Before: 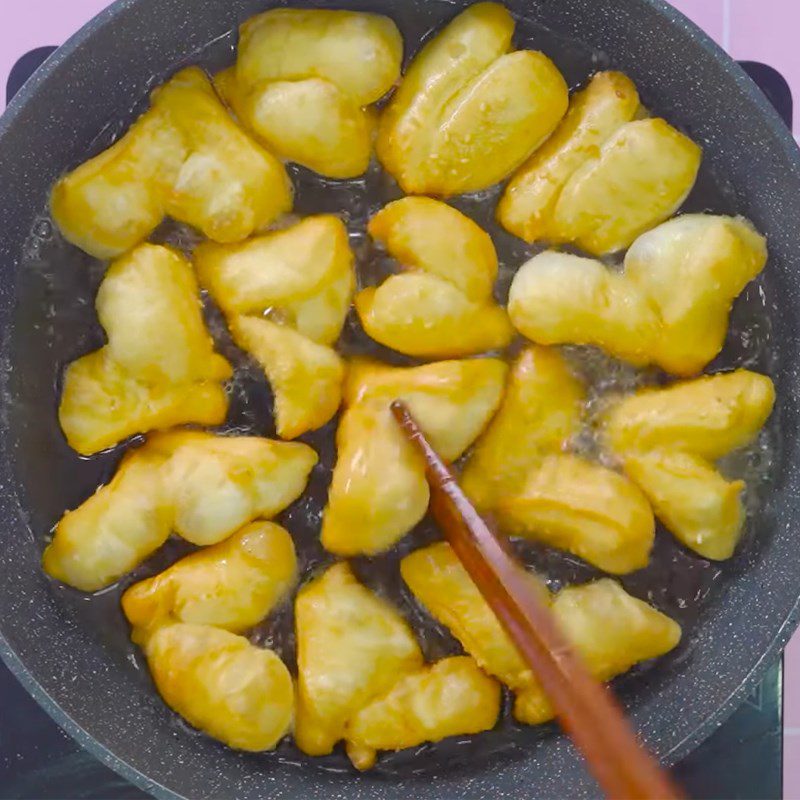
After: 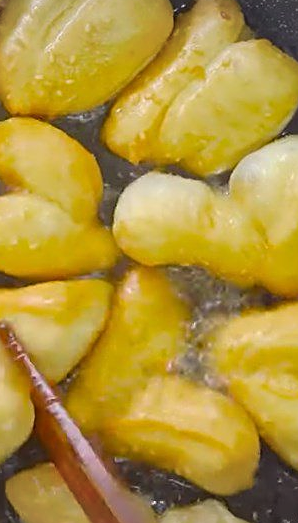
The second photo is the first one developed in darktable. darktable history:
vignetting: fall-off start 88.91%, fall-off radius 44.16%, brightness -0.178, saturation -0.299, width/height ratio 1.155, unbound false
sharpen: on, module defaults
exposure: compensate highlight preservation false
crop and rotate: left 49.606%, top 10.092%, right 13.103%, bottom 24.502%
